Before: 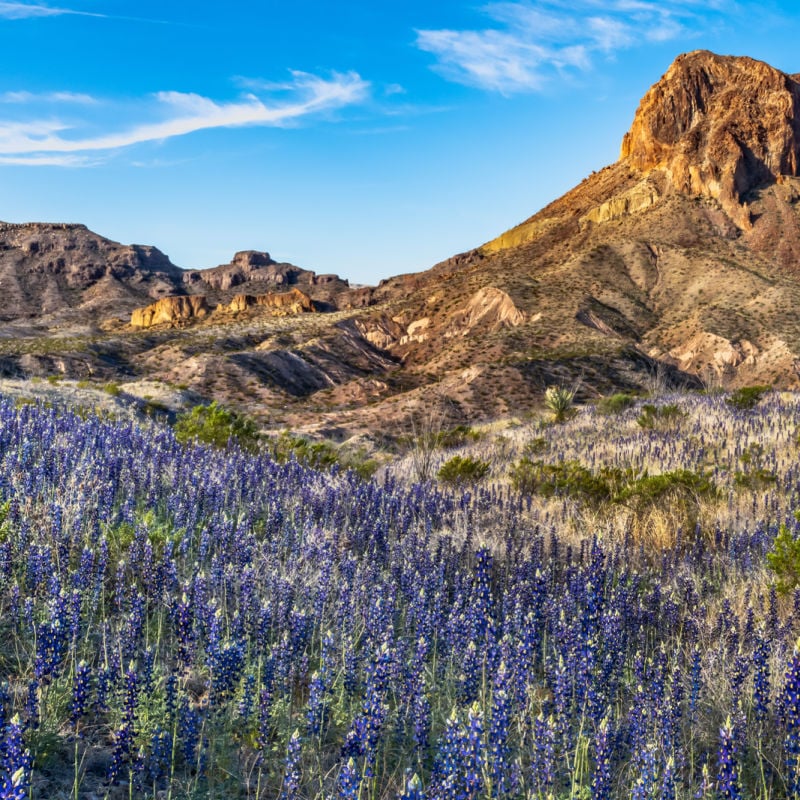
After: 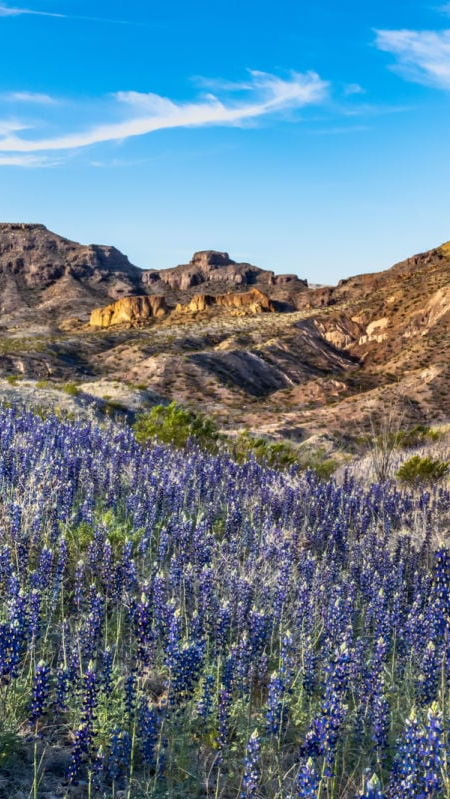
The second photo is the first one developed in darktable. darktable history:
crop: left 5.181%, right 38.56%
